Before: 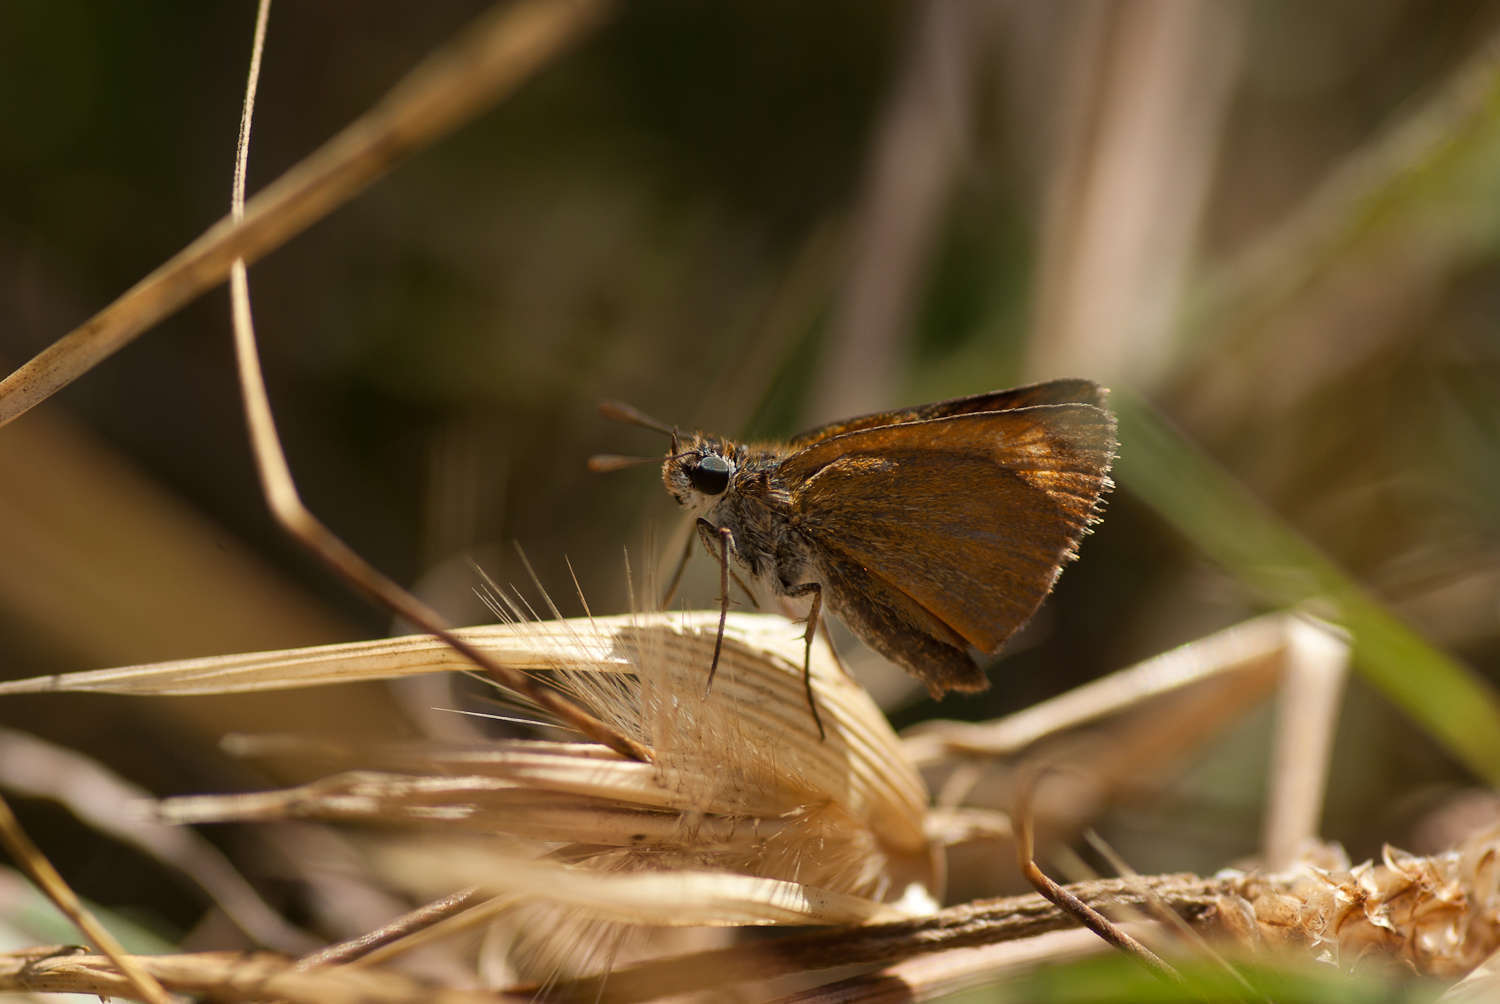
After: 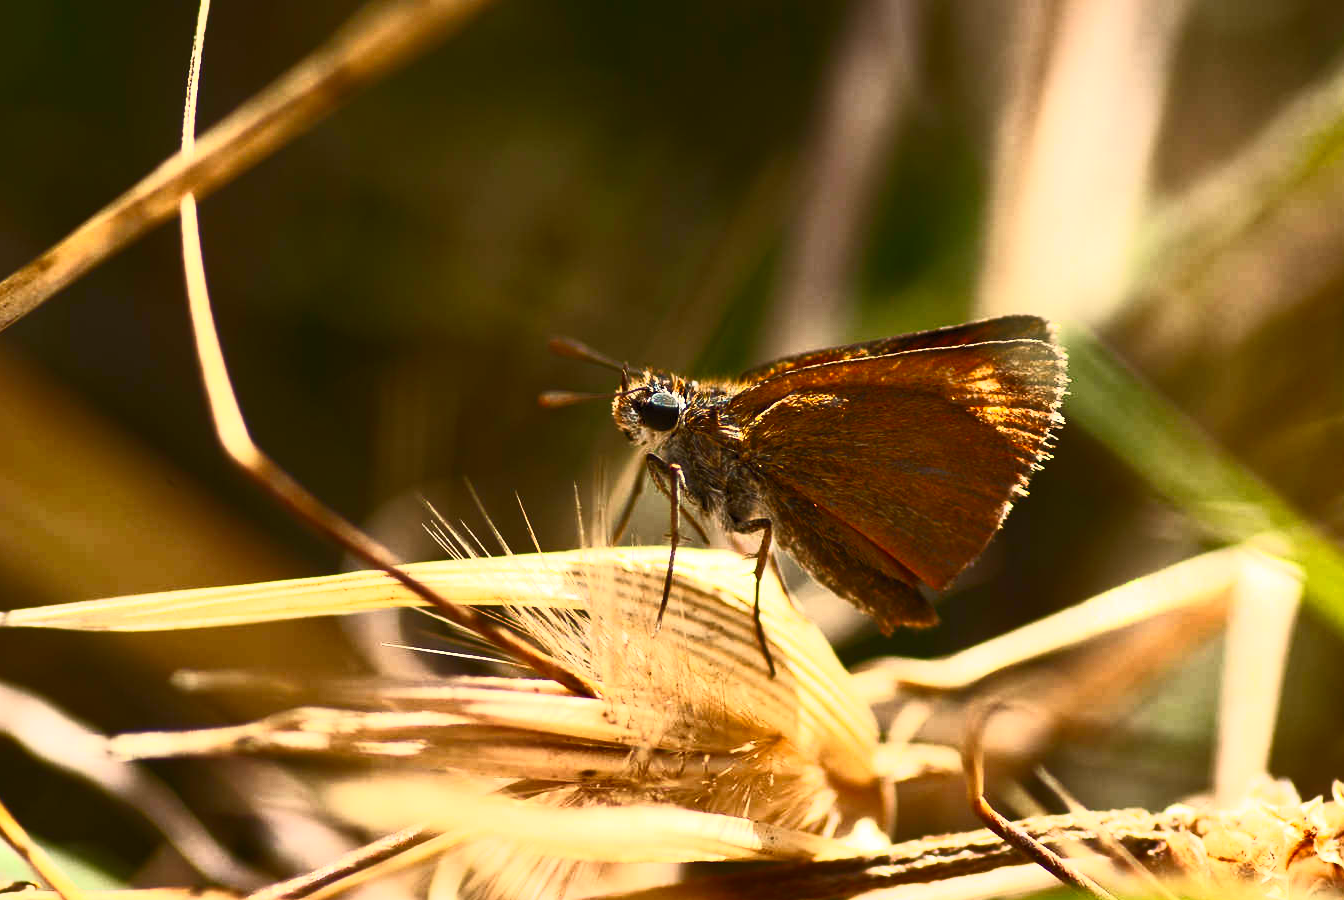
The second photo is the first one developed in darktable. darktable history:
contrast equalizer: y [[0.524, 0.538, 0.547, 0.548, 0.538, 0.524], [0.5 ×6], [0.5 ×6], [0 ×6], [0 ×6]], mix 0.183
contrast brightness saturation: contrast 0.846, brightness 0.595, saturation 0.585
crop: left 3.392%, top 6.462%, right 6.744%, bottom 3.343%
tone equalizer: edges refinement/feathering 500, mask exposure compensation -1.57 EV, preserve details no
